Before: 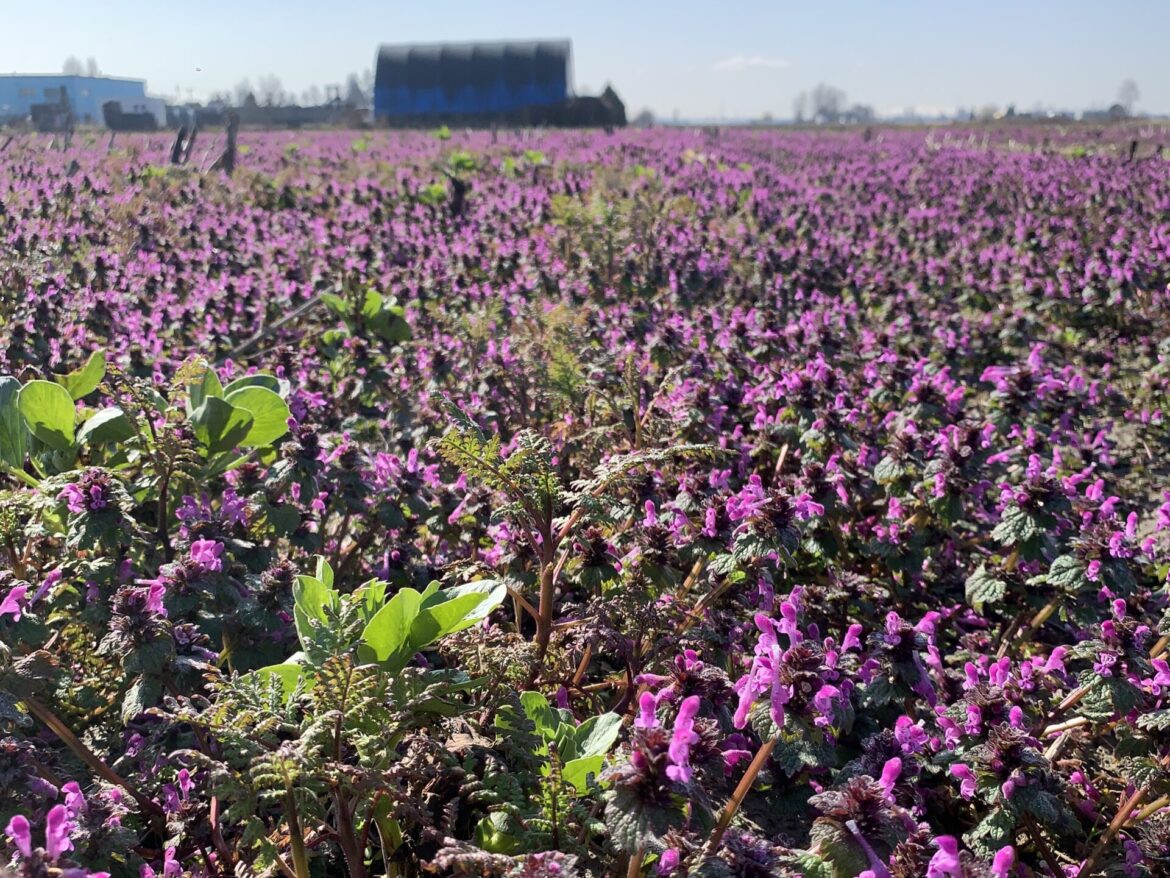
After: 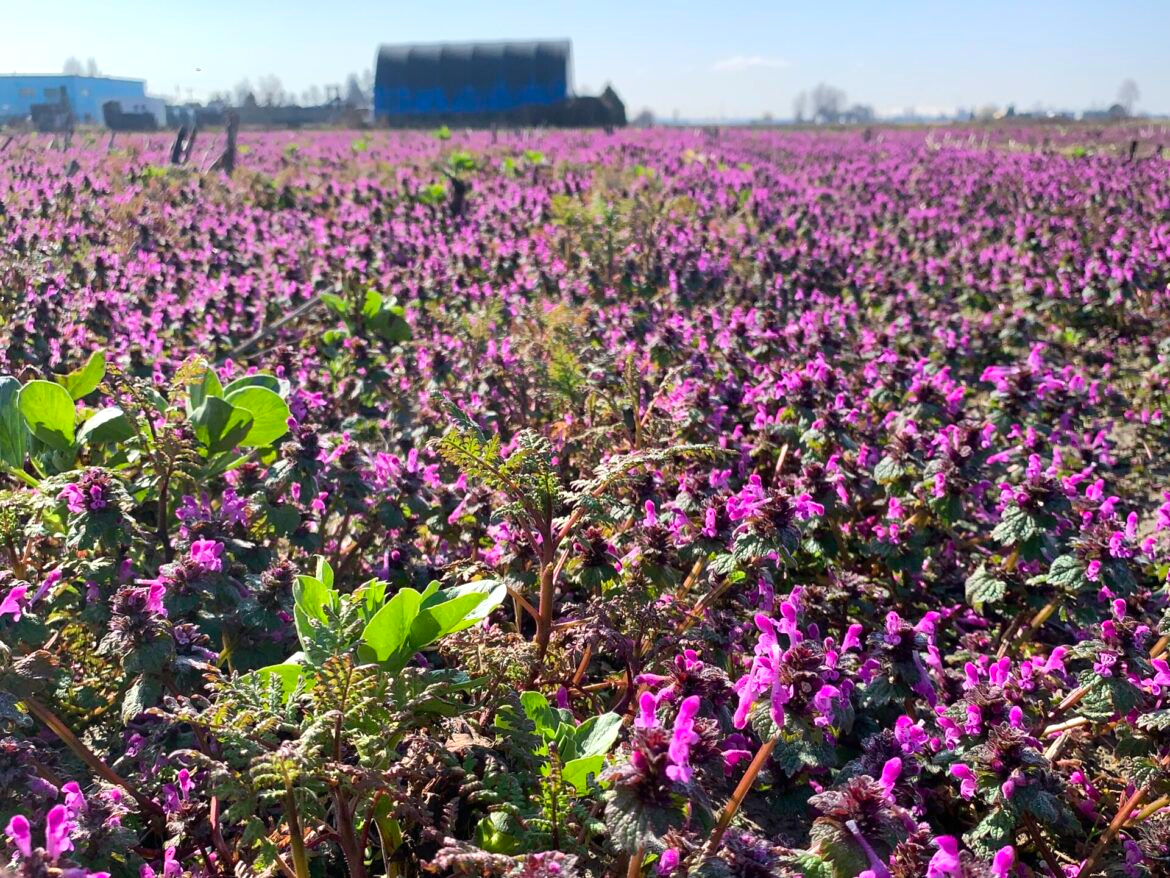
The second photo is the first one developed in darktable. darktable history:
contrast brightness saturation: saturation 0.18
exposure: exposure 0.217 EV, compensate highlight preservation false
